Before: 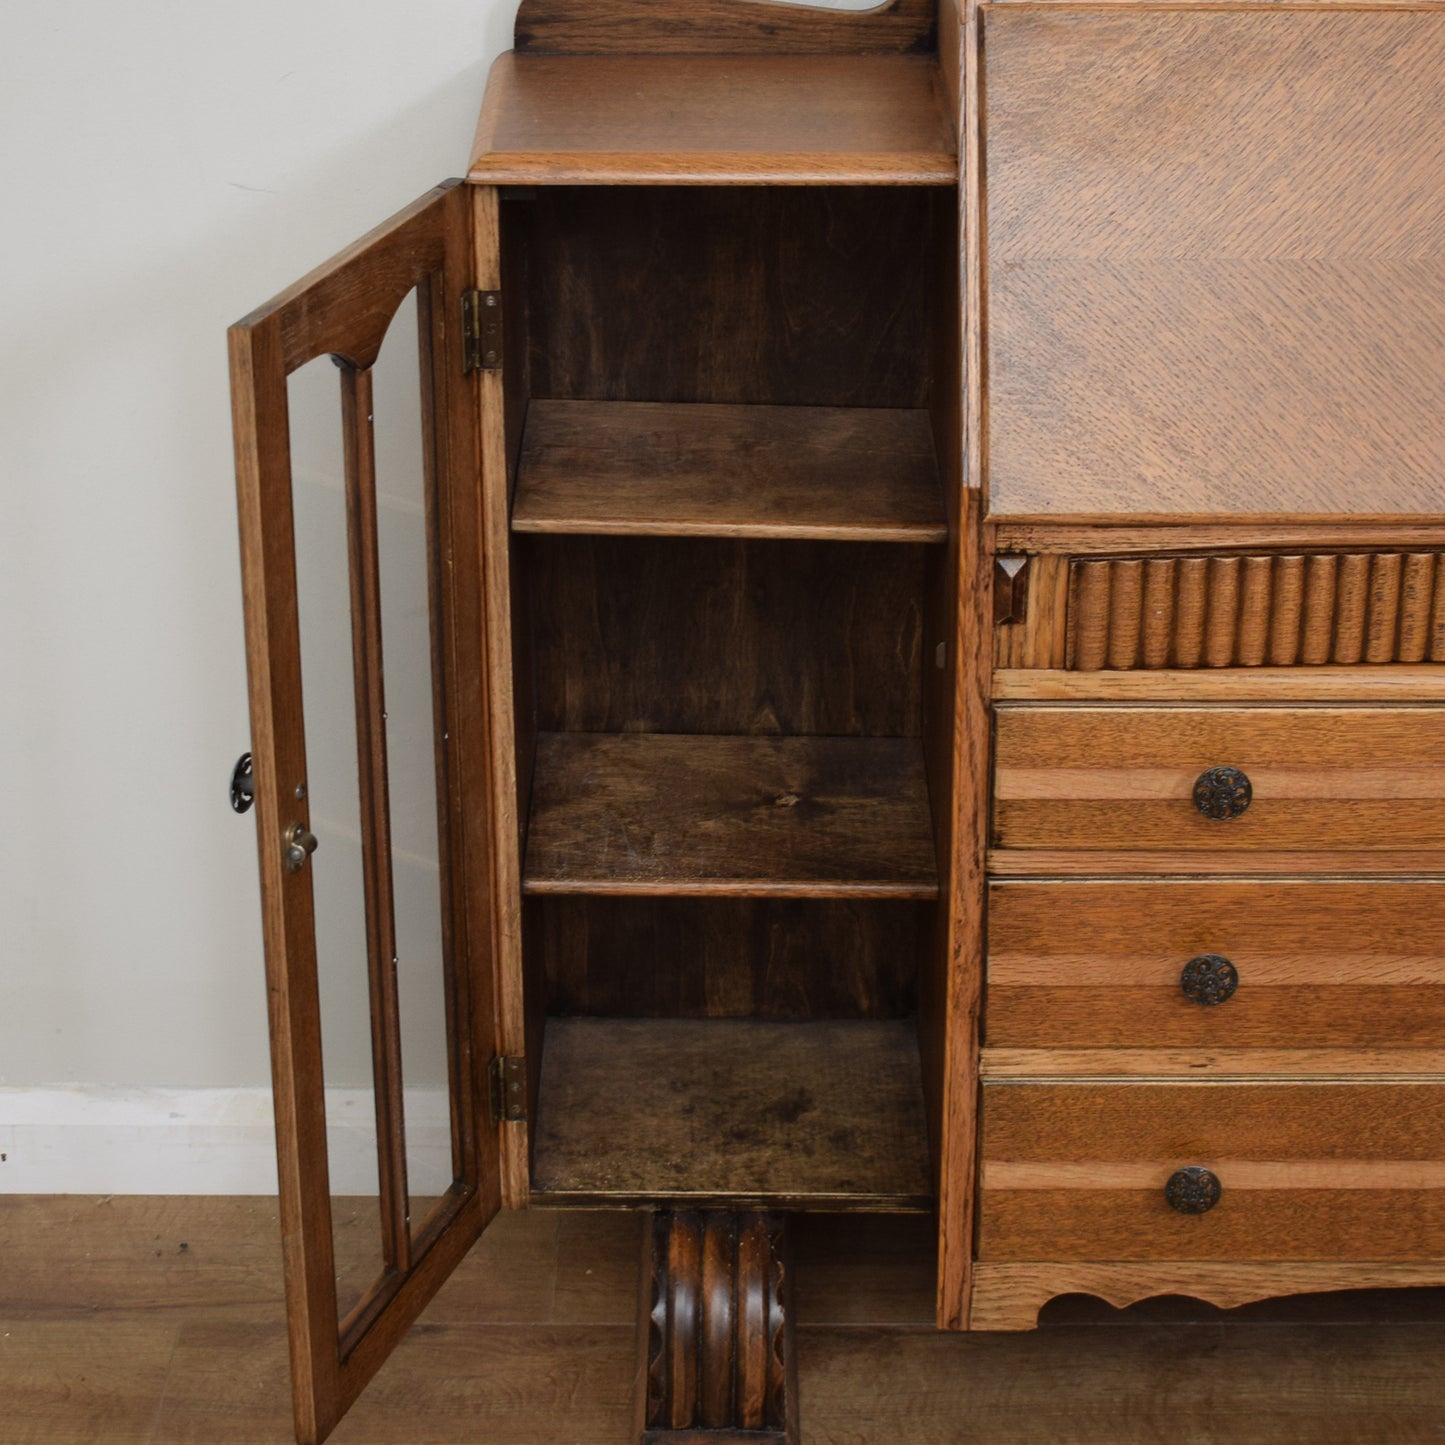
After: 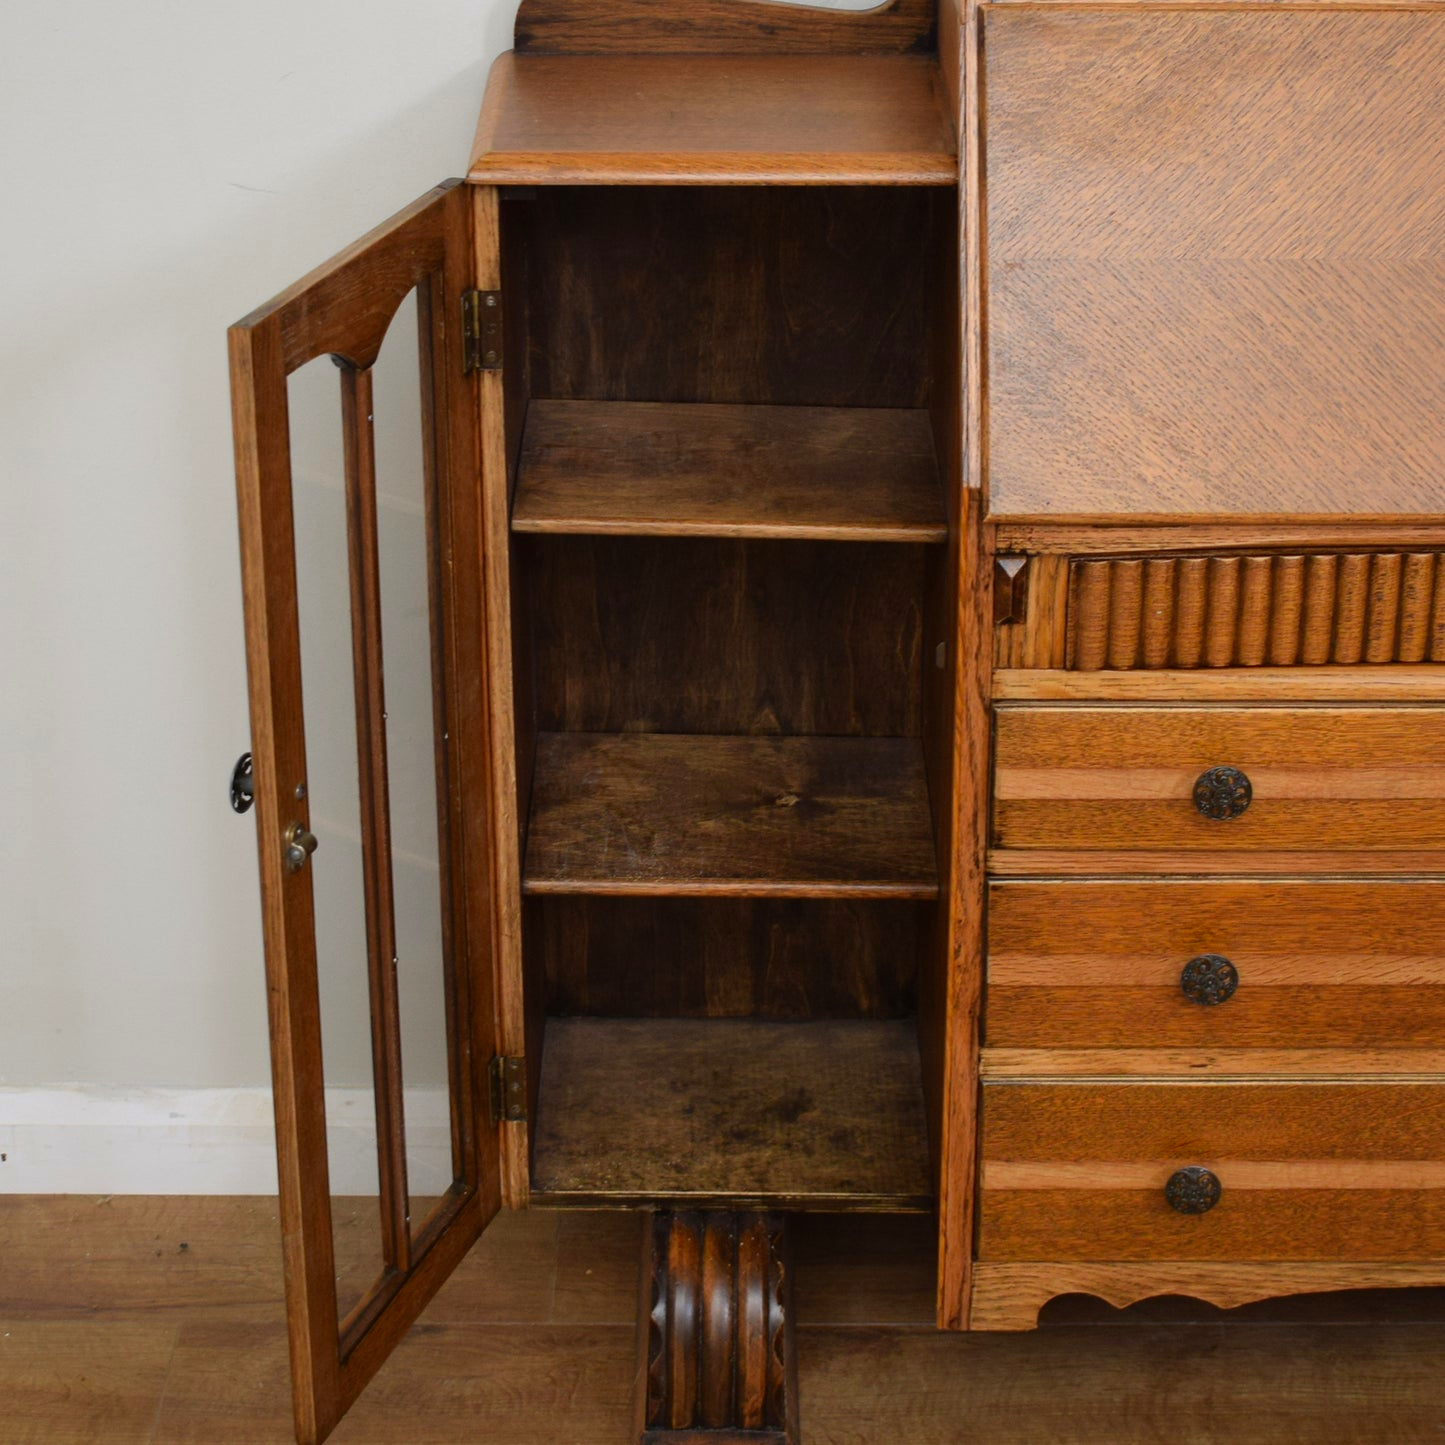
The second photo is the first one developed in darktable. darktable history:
color correction: highlights b* 0.047, saturation 1.26
